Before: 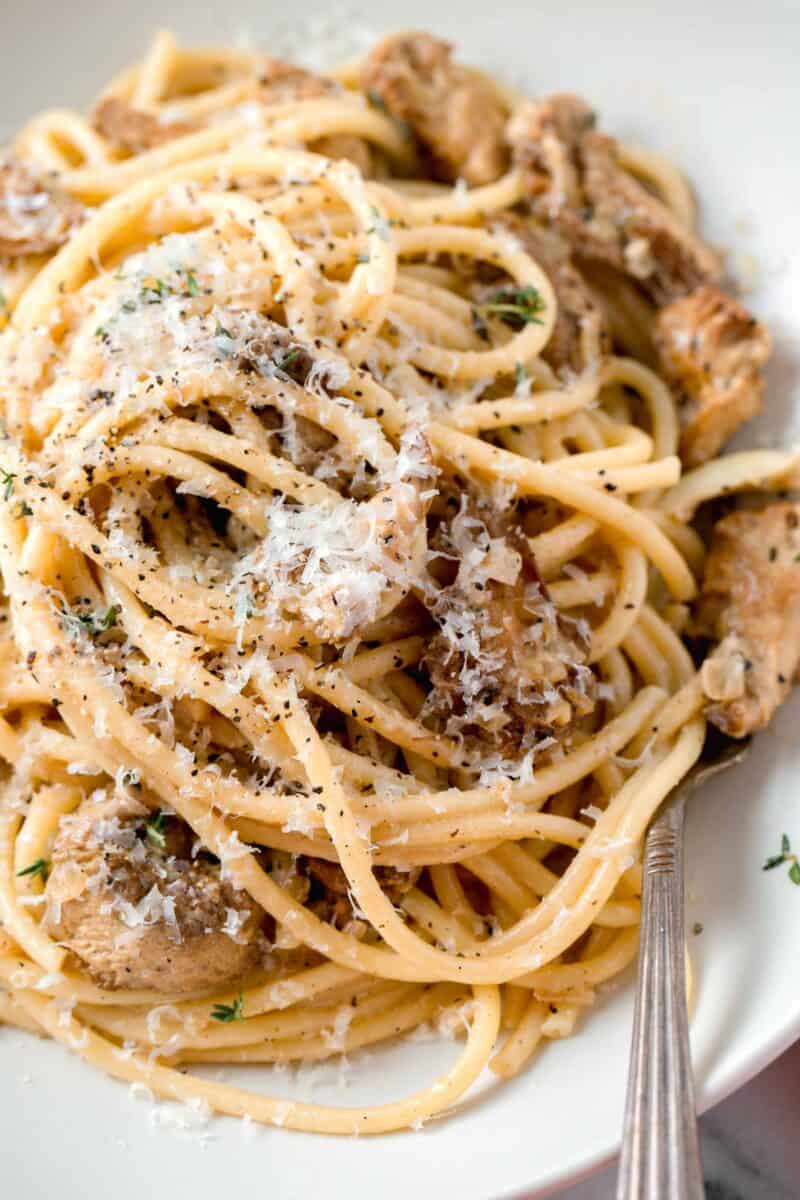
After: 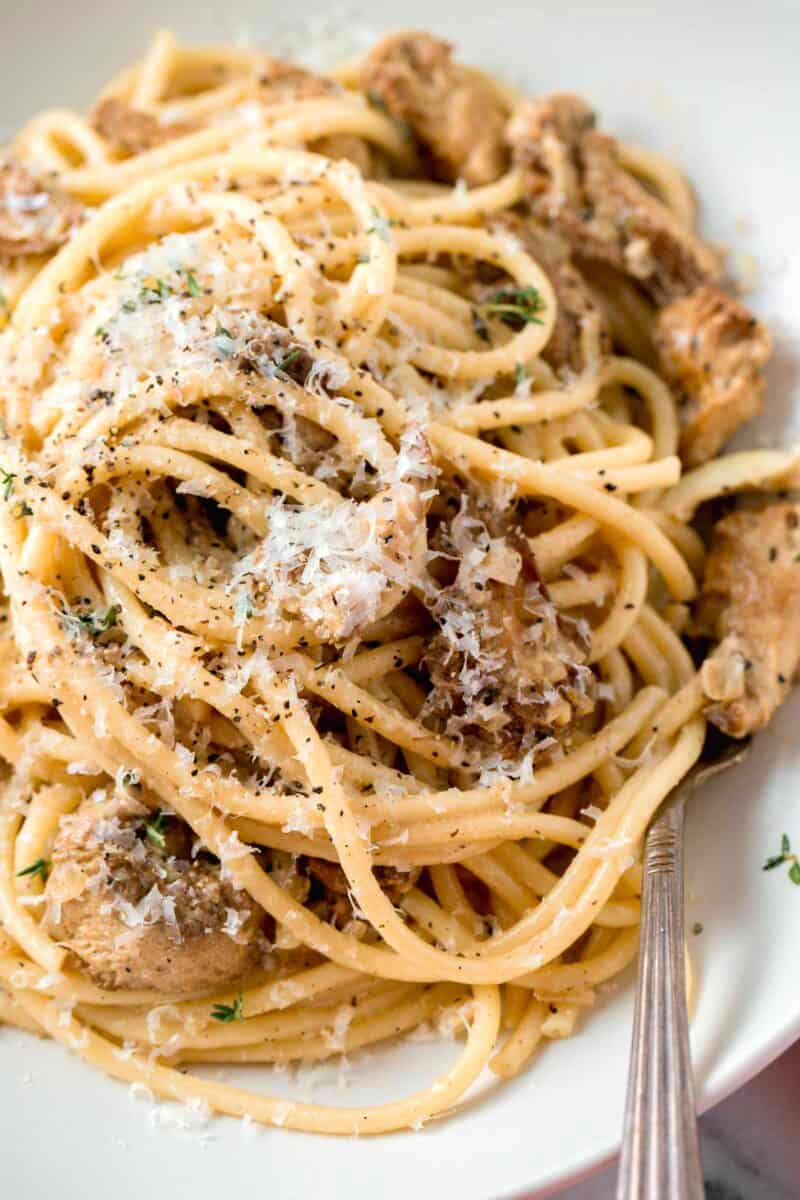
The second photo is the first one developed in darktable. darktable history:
velvia: strength 29.88%
